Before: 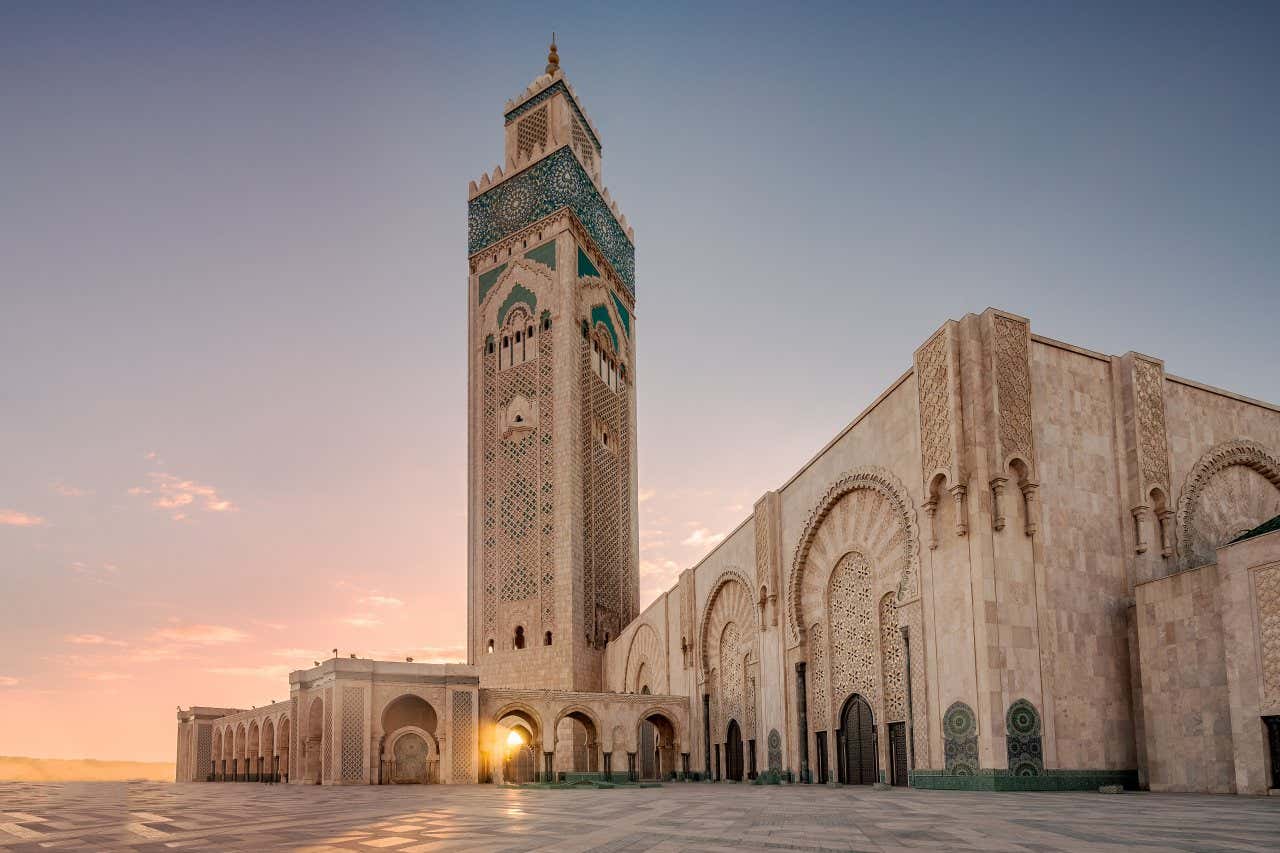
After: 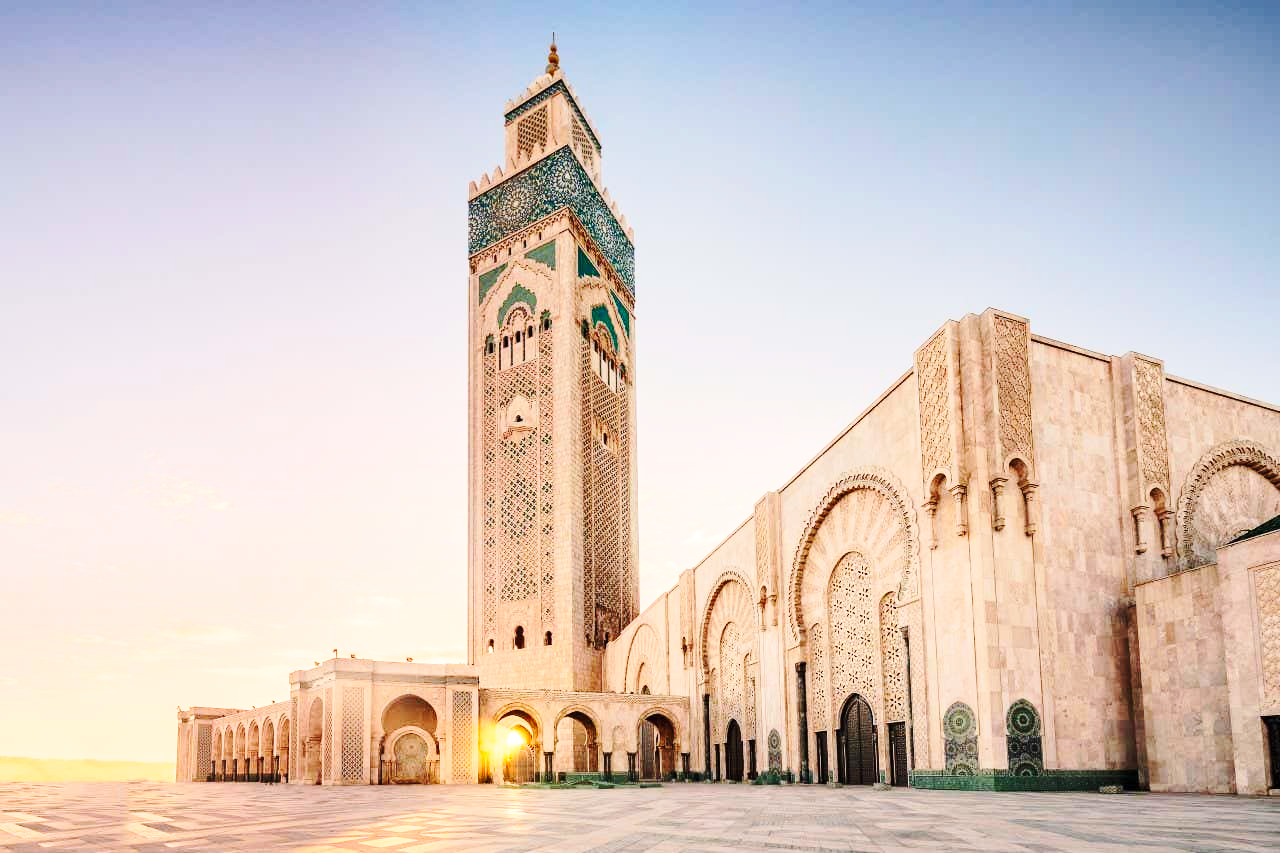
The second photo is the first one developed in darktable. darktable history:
contrast brightness saturation: contrast 0.2, brightness 0.141, saturation 0.138
base curve: curves: ch0 [(0, 0) (0.032, 0.037) (0.105, 0.228) (0.435, 0.76) (0.856, 0.983) (1, 1)], preserve colors none
